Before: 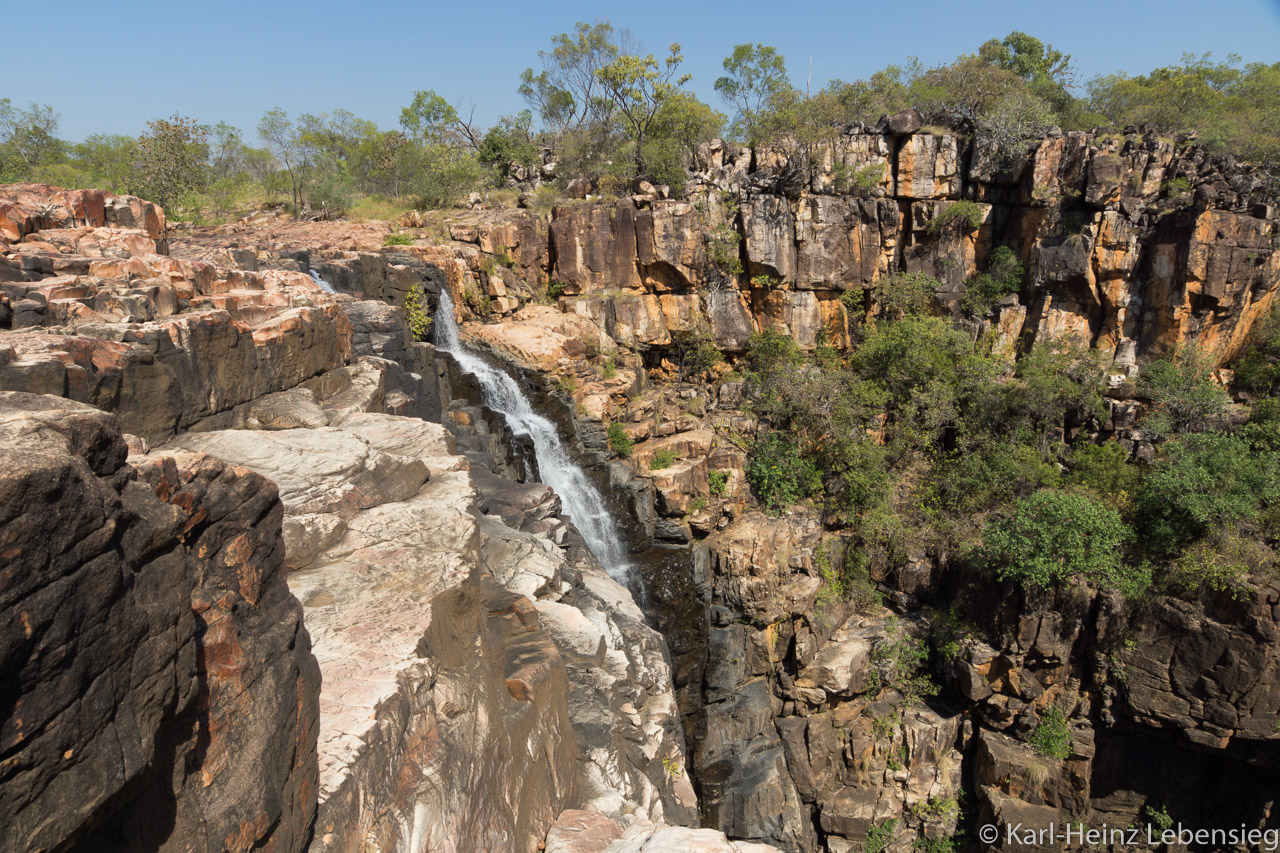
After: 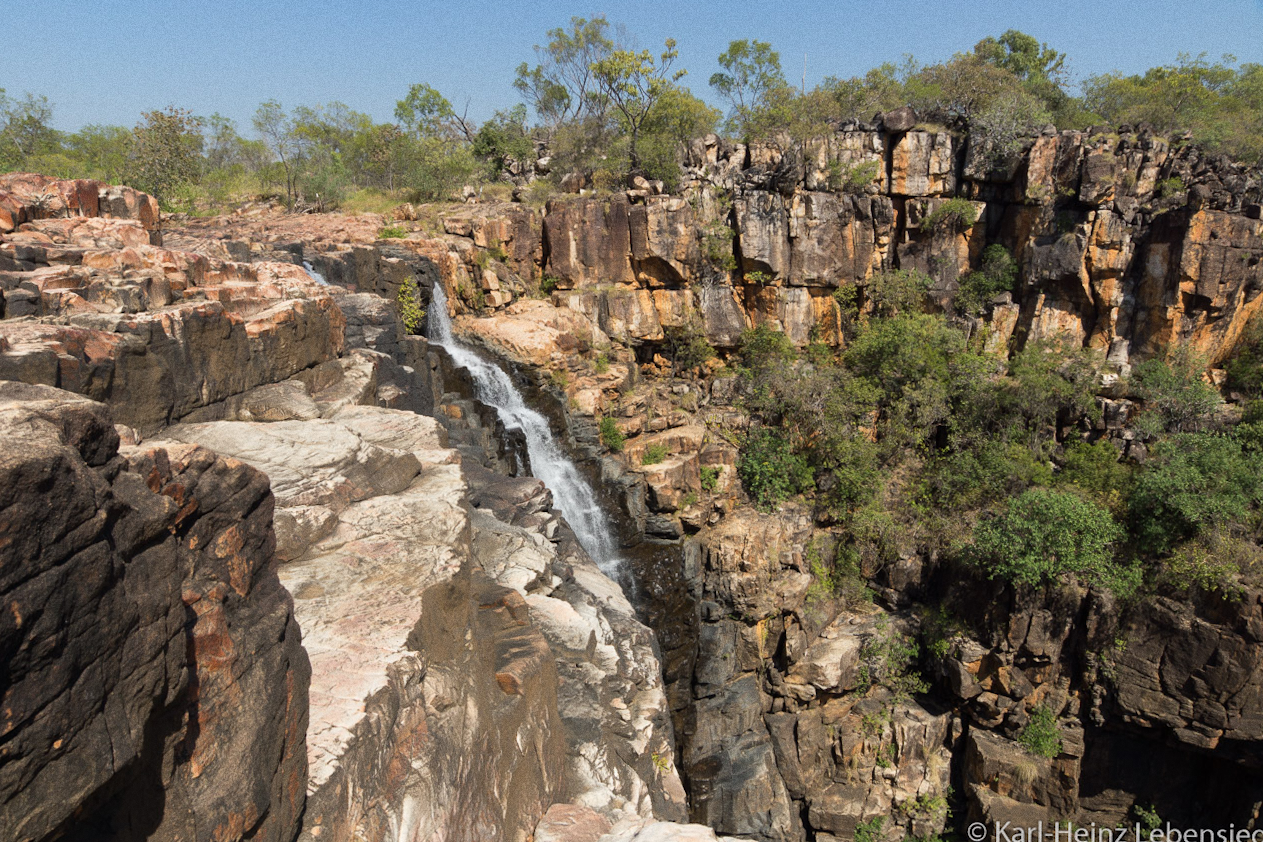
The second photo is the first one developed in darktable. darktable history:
crop and rotate: angle -0.5°
grain: coarseness 0.09 ISO
